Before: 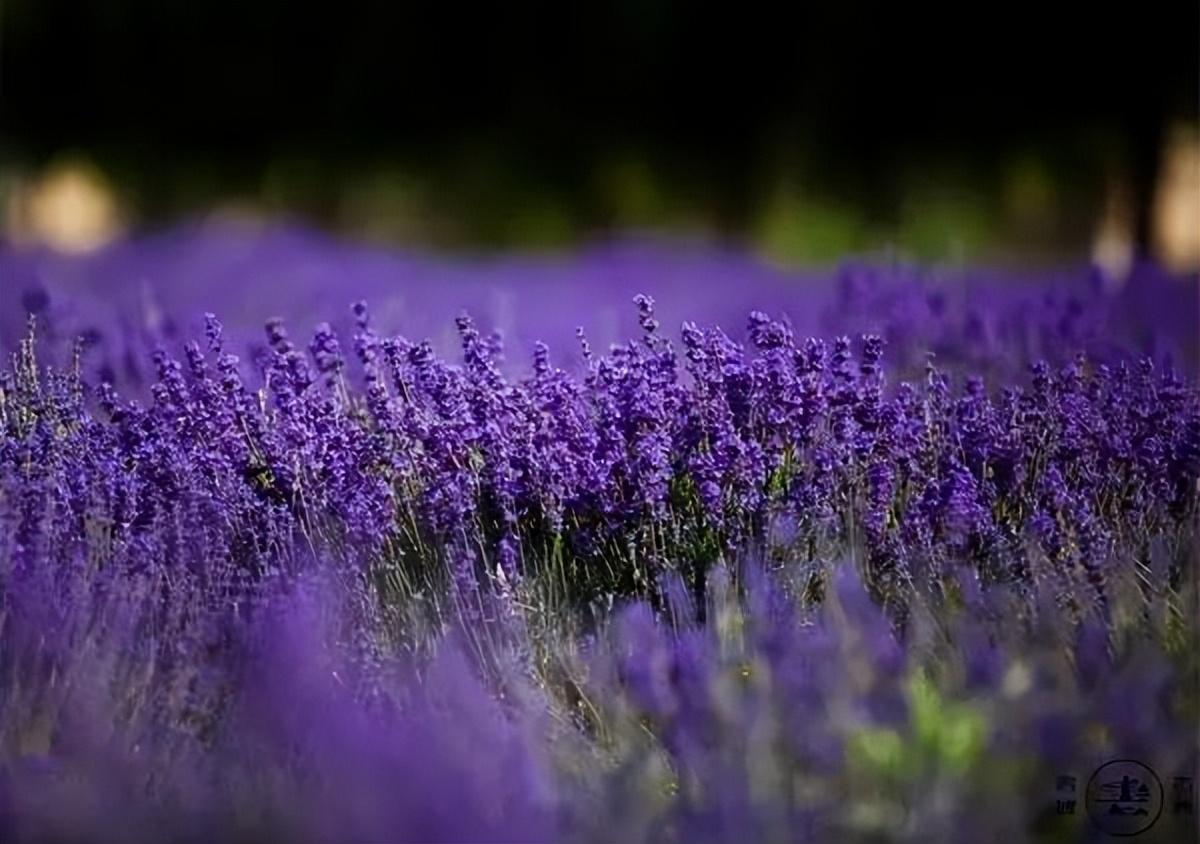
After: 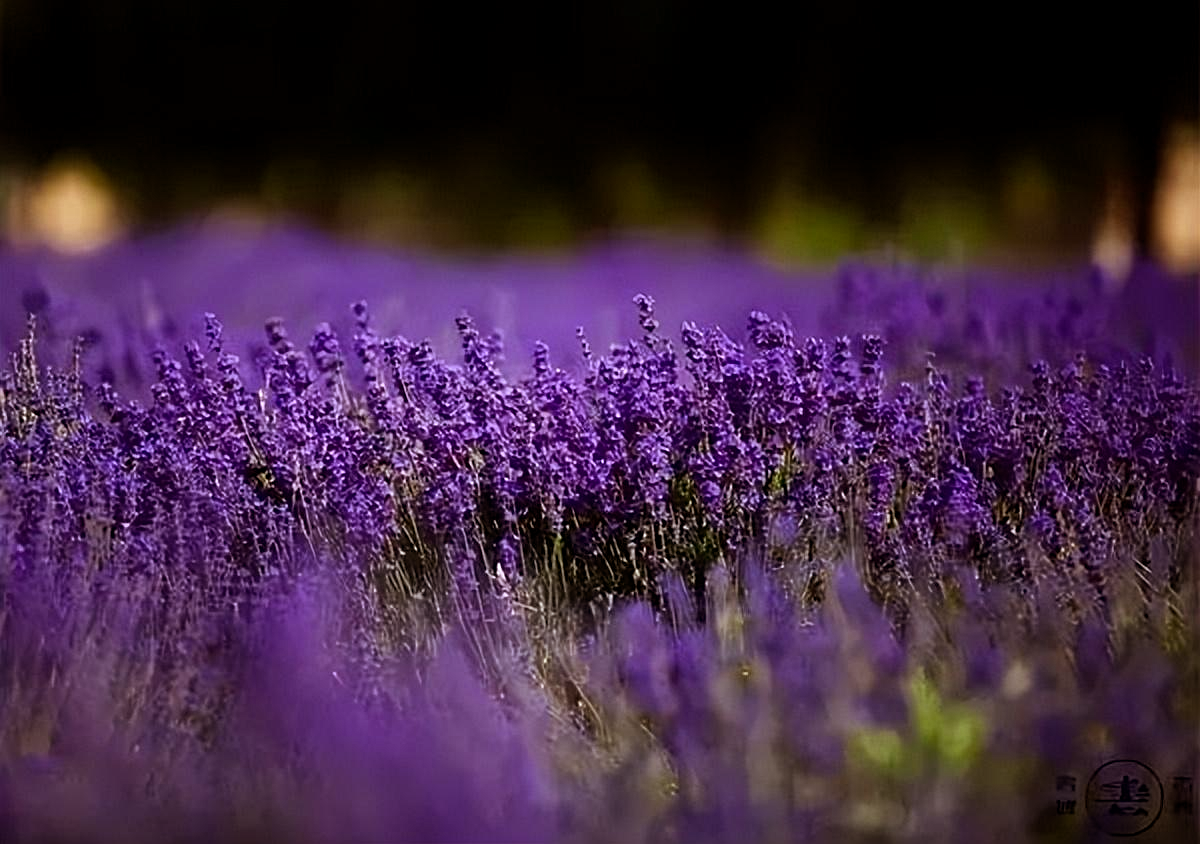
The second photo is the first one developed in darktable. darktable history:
rgb levels: mode RGB, independent channels, levels [[0, 0.5, 1], [0, 0.521, 1], [0, 0.536, 1]]
sharpen: radius 2.167, amount 0.381, threshold 0
